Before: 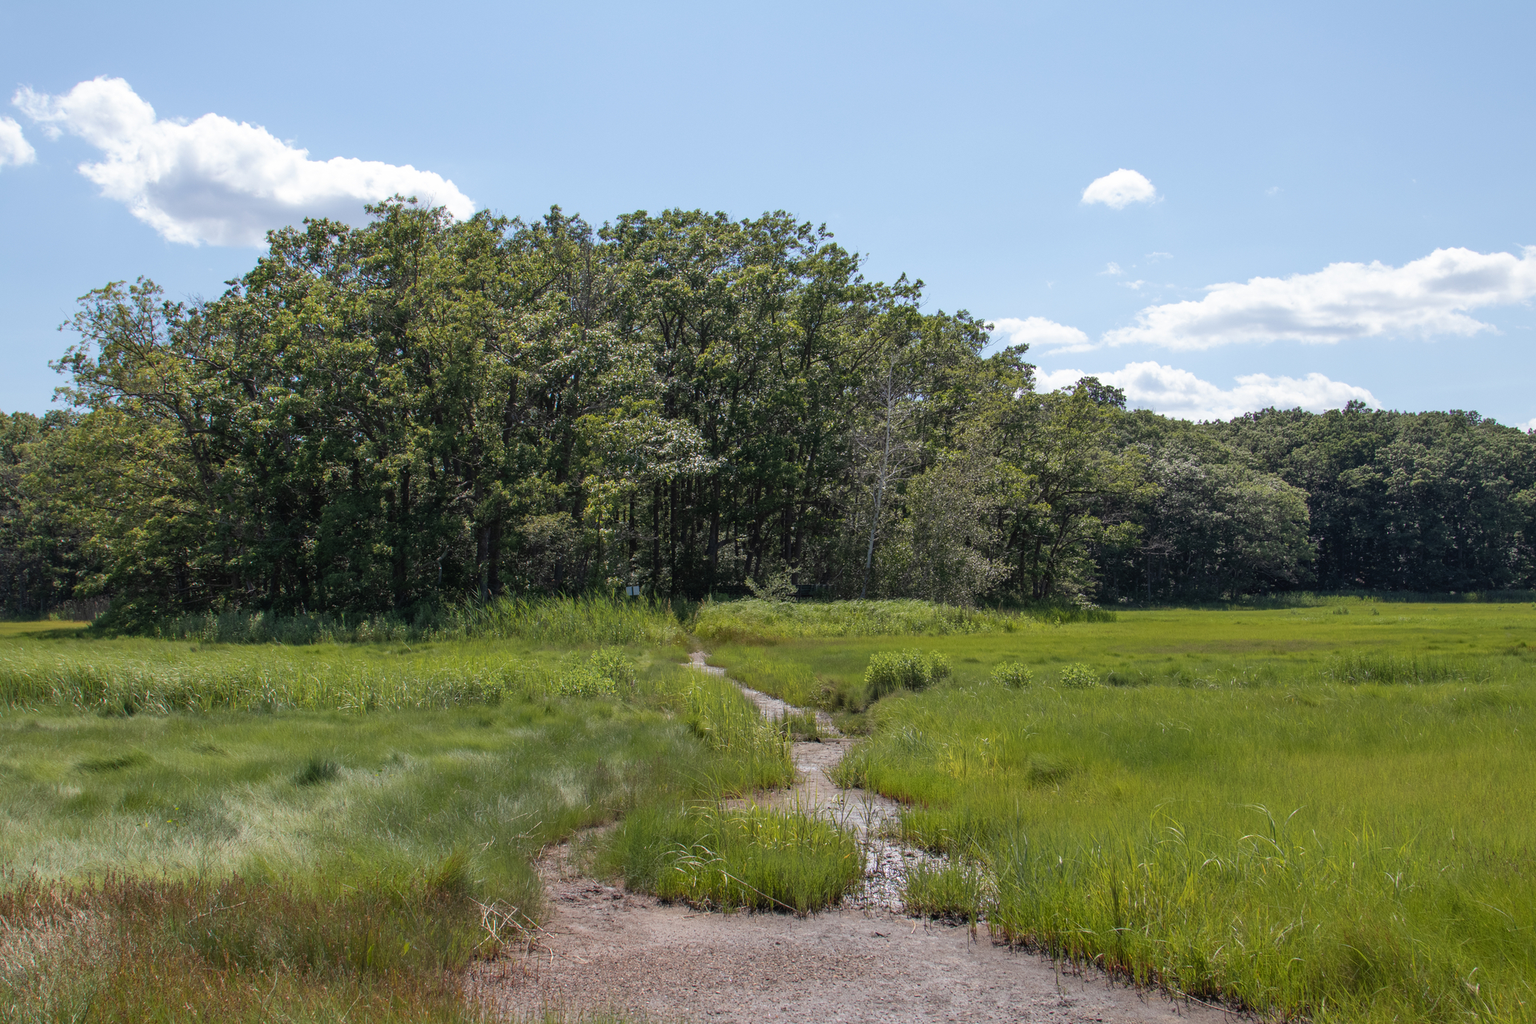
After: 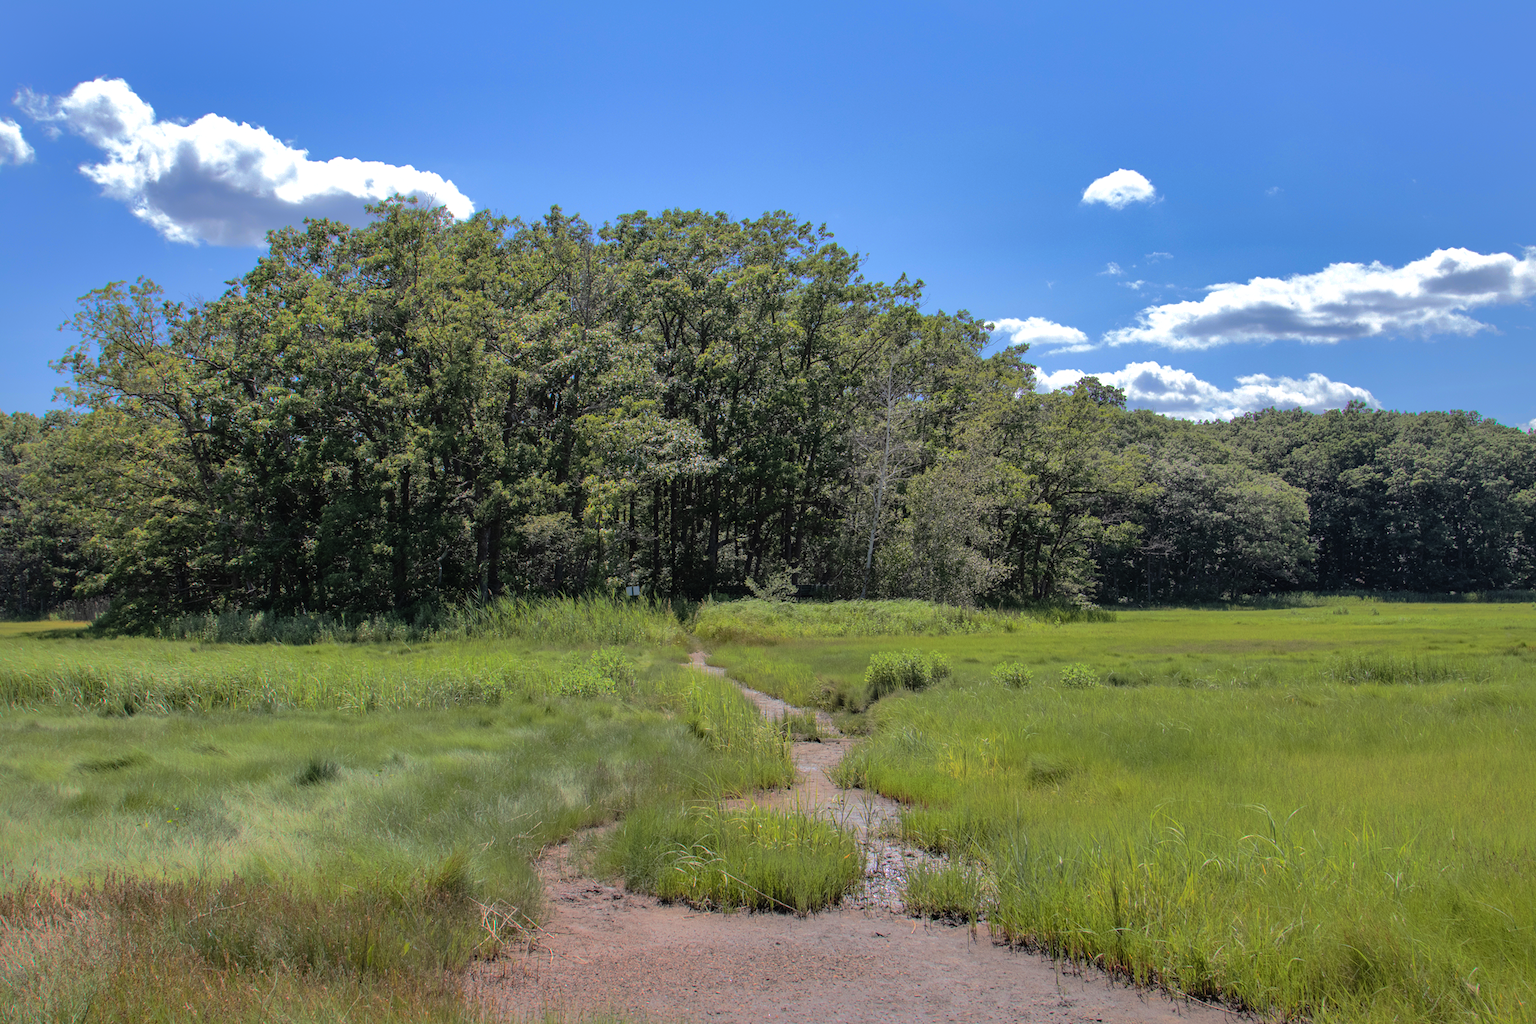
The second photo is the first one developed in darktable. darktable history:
shadows and highlights: shadows 25.59, highlights -70.53
tone equalizer: -7 EV 0.158 EV, -6 EV 0.628 EV, -5 EV 1.16 EV, -4 EV 1.31 EV, -3 EV 1.17 EV, -2 EV 0.6 EV, -1 EV 0.154 EV, edges refinement/feathering 500, mask exposure compensation -1.57 EV, preserve details no
base curve: curves: ch0 [(0, 0) (0.841, 0.609) (1, 1)], preserve colors none
